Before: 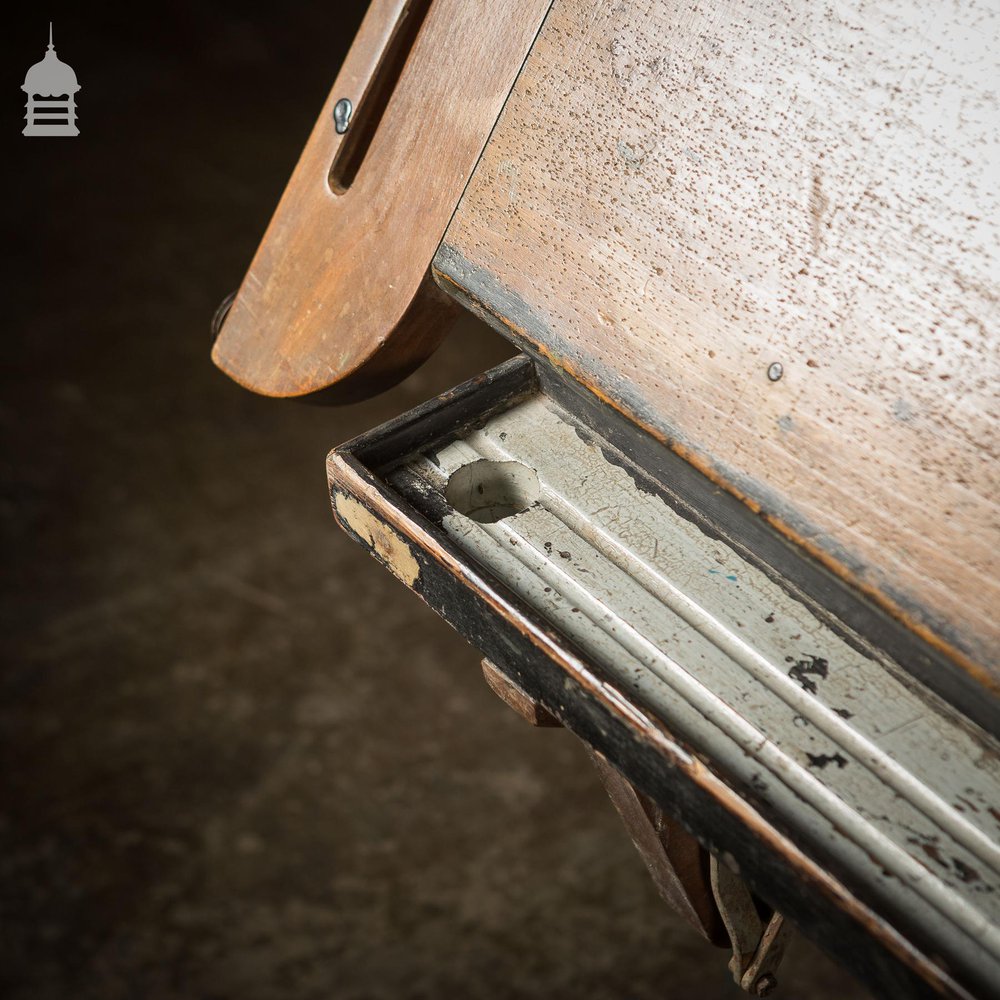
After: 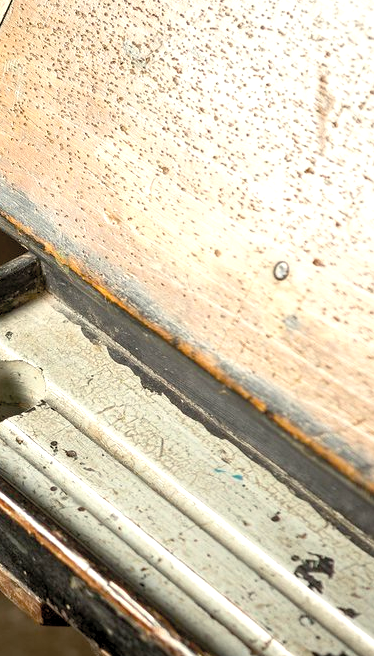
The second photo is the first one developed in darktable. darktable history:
contrast brightness saturation: brightness 0.141
crop and rotate: left 49.49%, top 10.143%, right 13.081%, bottom 24.183%
color balance rgb: highlights gain › luminance 6.438%, highlights gain › chroma 2.569%, highlights gain › hue 88.21°, global offset › luminance -0.864%, perceptual saturation grading › global saturation 20%, perceptual saturation grading › highlights -25.814%, perceptual saturation grading › shadows 25.803%, perceptual brilliance grading › highlights 15.529%, perceptual brilliance grading › shadows -13.672%
